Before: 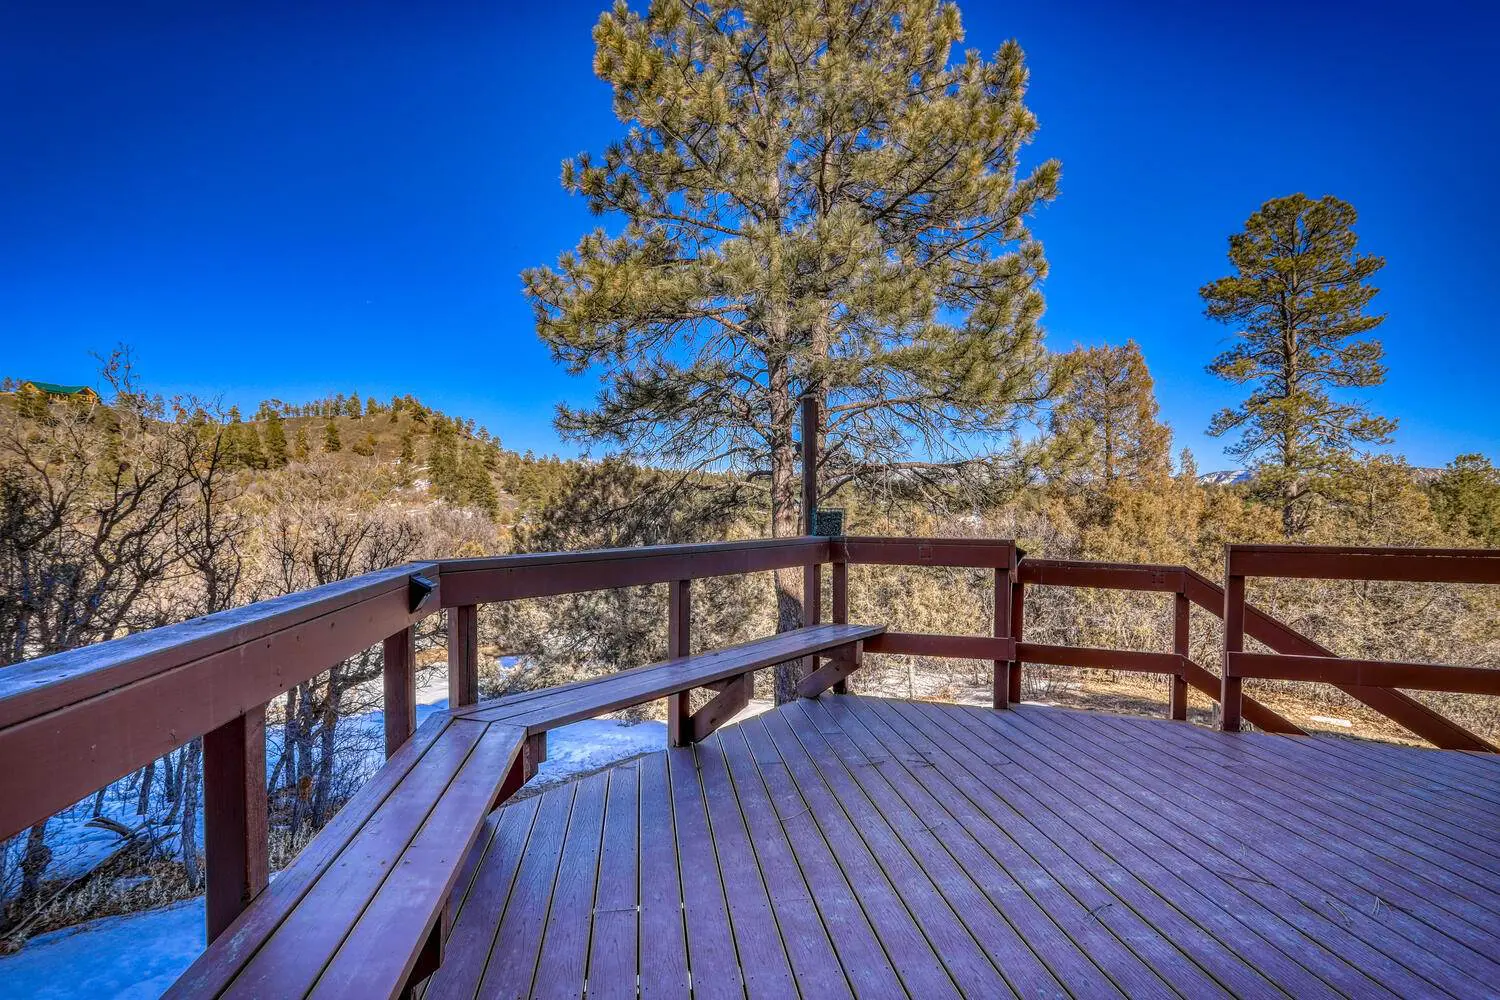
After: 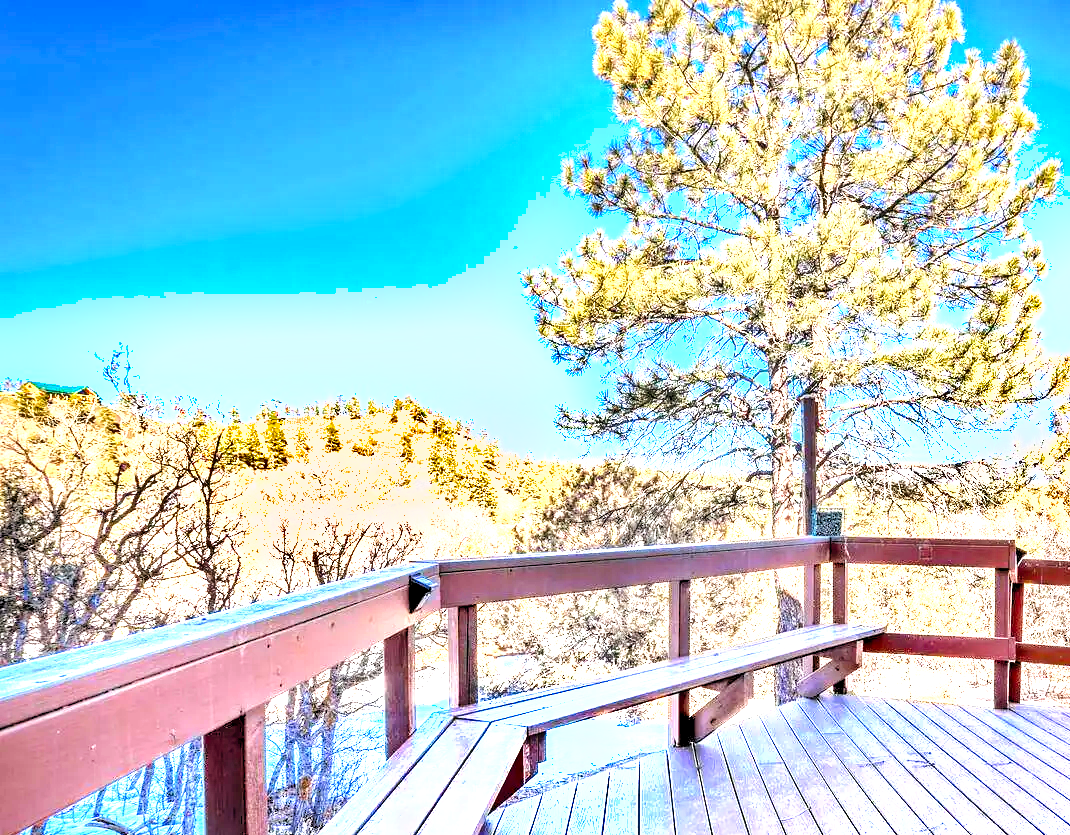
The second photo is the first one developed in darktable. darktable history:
shadows and highlights: radius 46.93, white point adjustment 6.47, compress 79.82%, soften with gaussian
levels: levels [0.044, 0.416, 0.908]
exposure: black level correction 0, exposure 1.282 EV, compensate highlight preservation false
tone equalizer: -8 EV -0.723 EV, -7 EV -0.665 EV, -6 EV -0.639 EV, -5 EV -0.423 EV, -3 EV 0.402 EV, -2 EV 0.6 EV, -1 EV 0.687 EV, +0 EV 0.774 EV
crop: right 28.618%, bottom 16.496%
